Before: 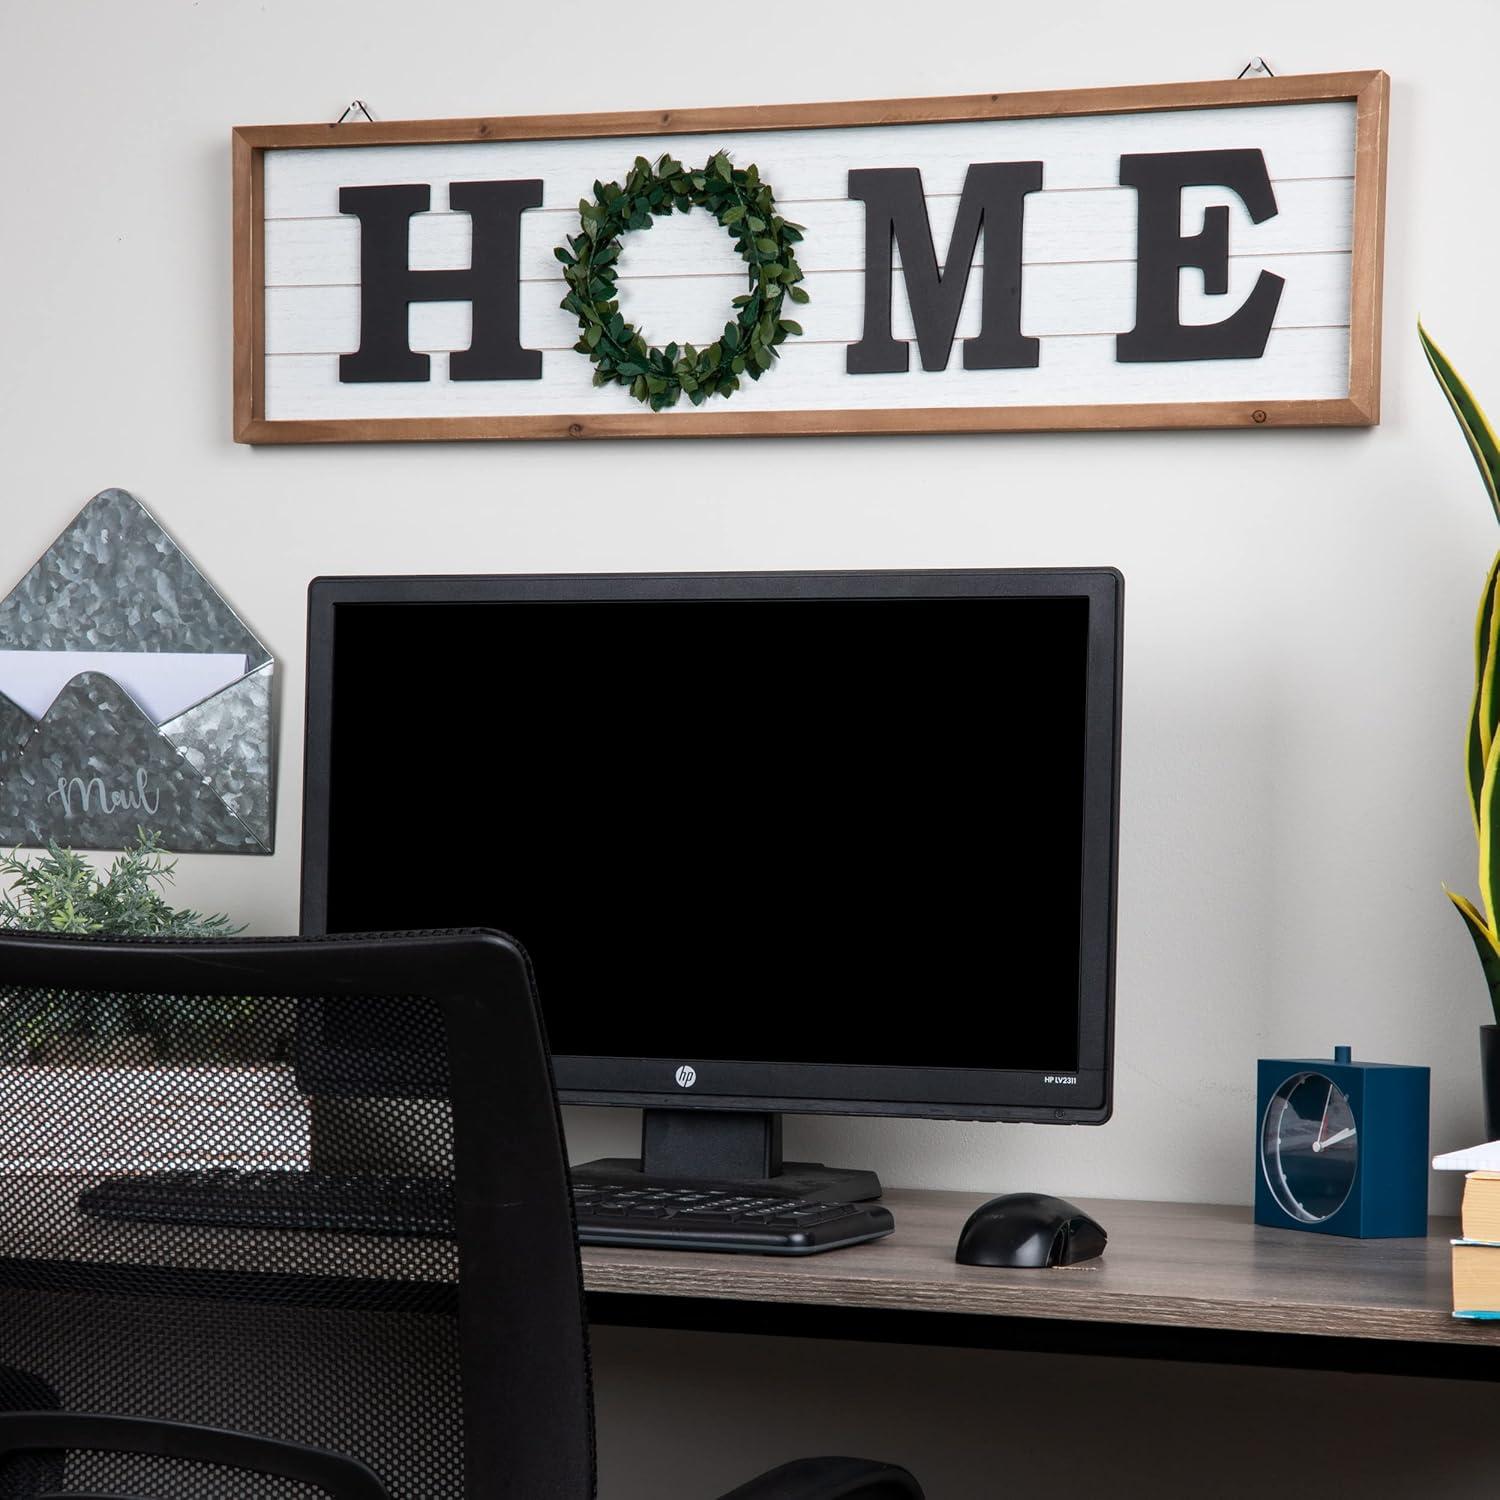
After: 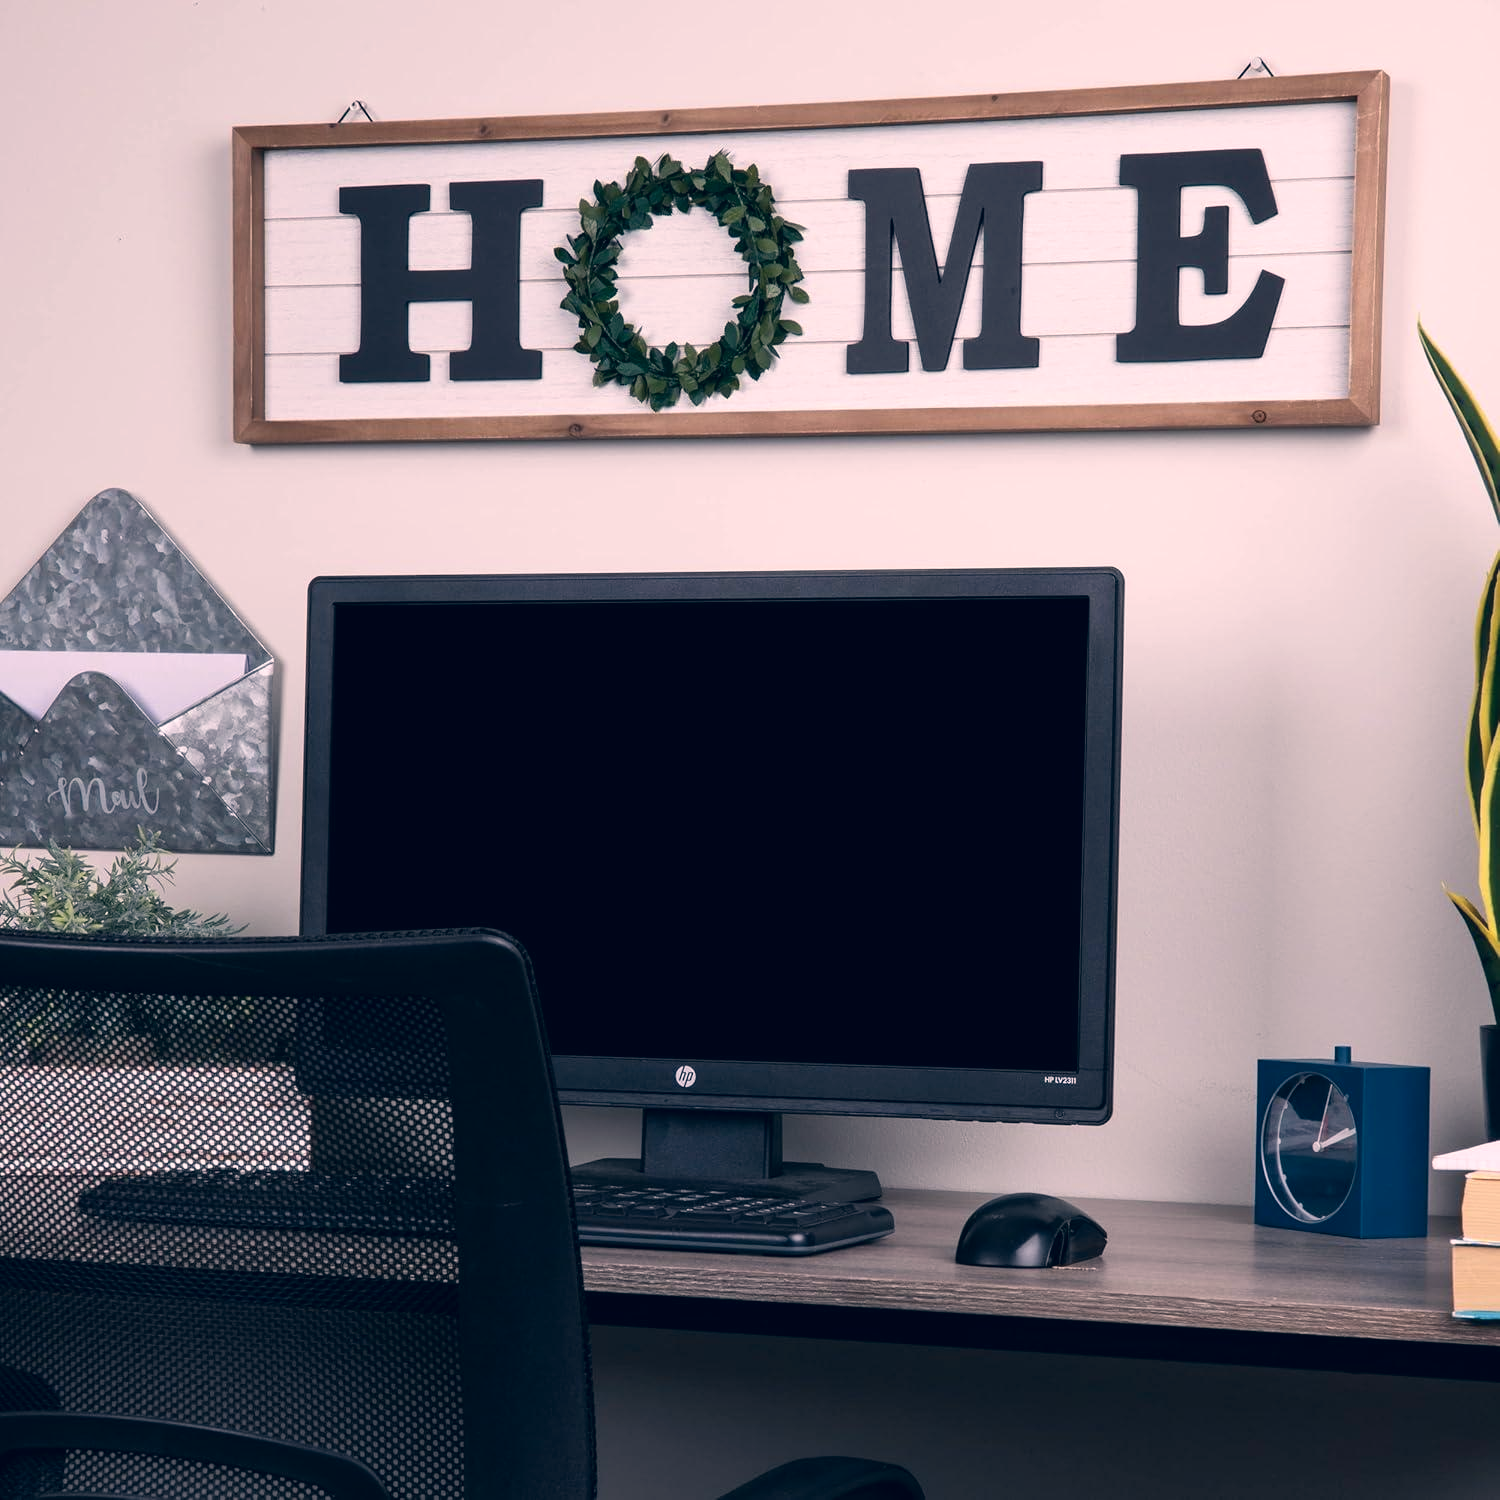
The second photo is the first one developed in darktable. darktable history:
color correction: highlights a* 14.19, highlights b* 5.83, shadows a* -6.31, shadows b* -15.69, saturation 0.861
